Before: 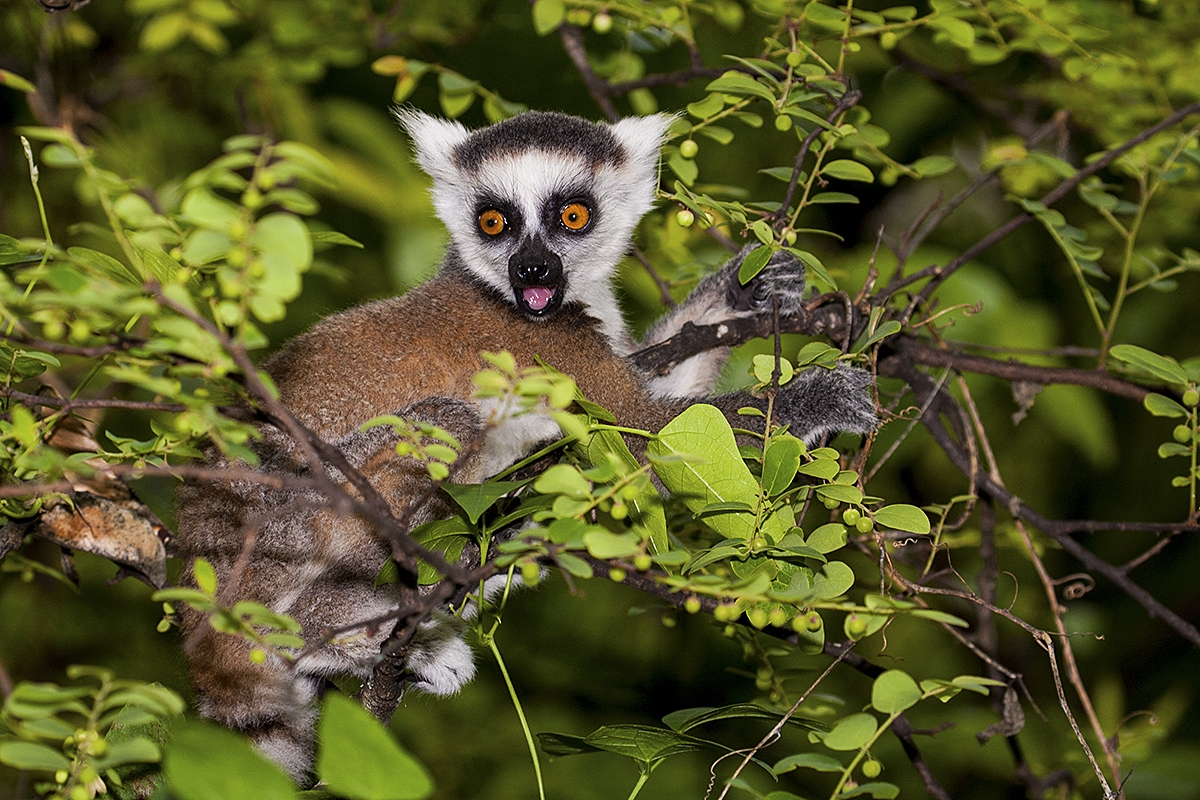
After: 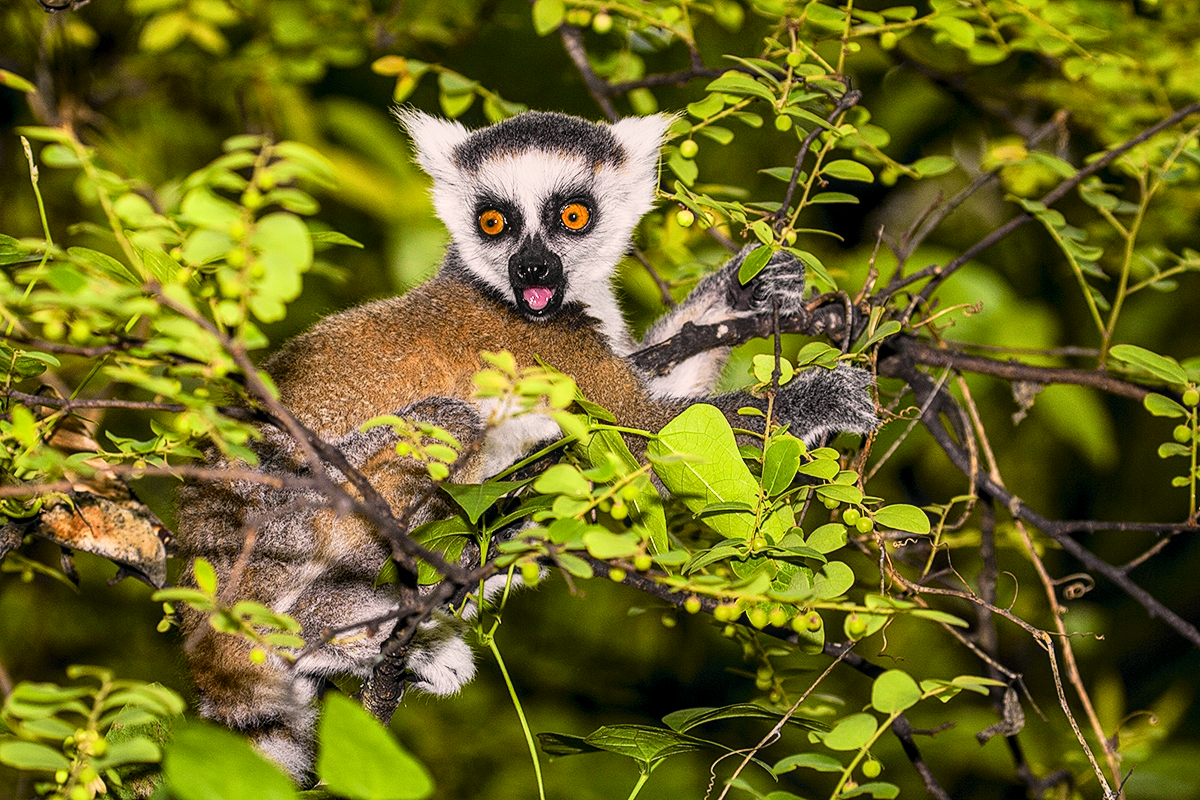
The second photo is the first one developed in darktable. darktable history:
local contrast: on, module defaults
color correction: highlights a* 5.81, highlights b* 4.84
tone curve: curves: ch0 [(0, 0.012) (0.093, 0.11) (0.345, 0.425) (0.457, 0.562) (0.628, 0.738) (0.839, 0.909) (0.998, 0.978)]; ch1 [(0, 0) (0.437, 0.408) (0.472, 0.47) (0.502, 0.497) (0.527, 0.523) (0.568, 0.577) (0.62, 0.66) (0.669, 0.748) (0.859, 0.899) (1, 1)]; ch2 [(0, 0) (0.33, 0.301) (0.421, 0.443) (0.473, 0.498) (0.509, 0.502) (0.535, 0.545) (0.549, 0.576) (0.644, 0.703) (1, 1)], color space Lab, independent channels, preserve colors none
contrast brightness saturation: contrast 0.1, brightness 0.02, saturation 0.02
